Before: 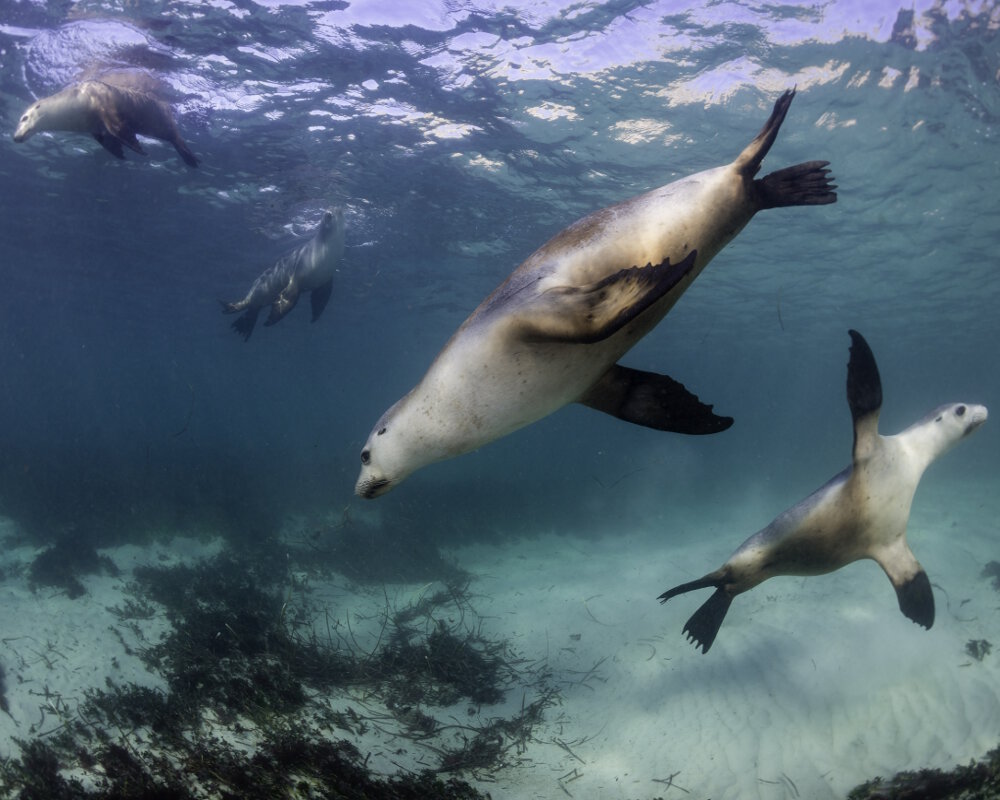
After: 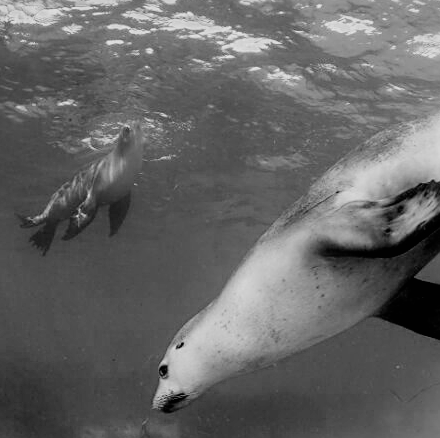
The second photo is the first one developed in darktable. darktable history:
crop: left 20.248%, top 10.86%, right 35.675%, bottom 34.321%
monochrome: on, module defaults
contrast brightness saturation: contrast 0.04, saturation 0.07
filmic rgb: black relative exposure -5 EV, hardness 2.88, contrast 1.3, highlights saturation mix -30%
white balance: red 1.009, blue 0.985
shadows and highlights: low approximation 0.01, soften with gaussian
sharpen: on, module defaults
